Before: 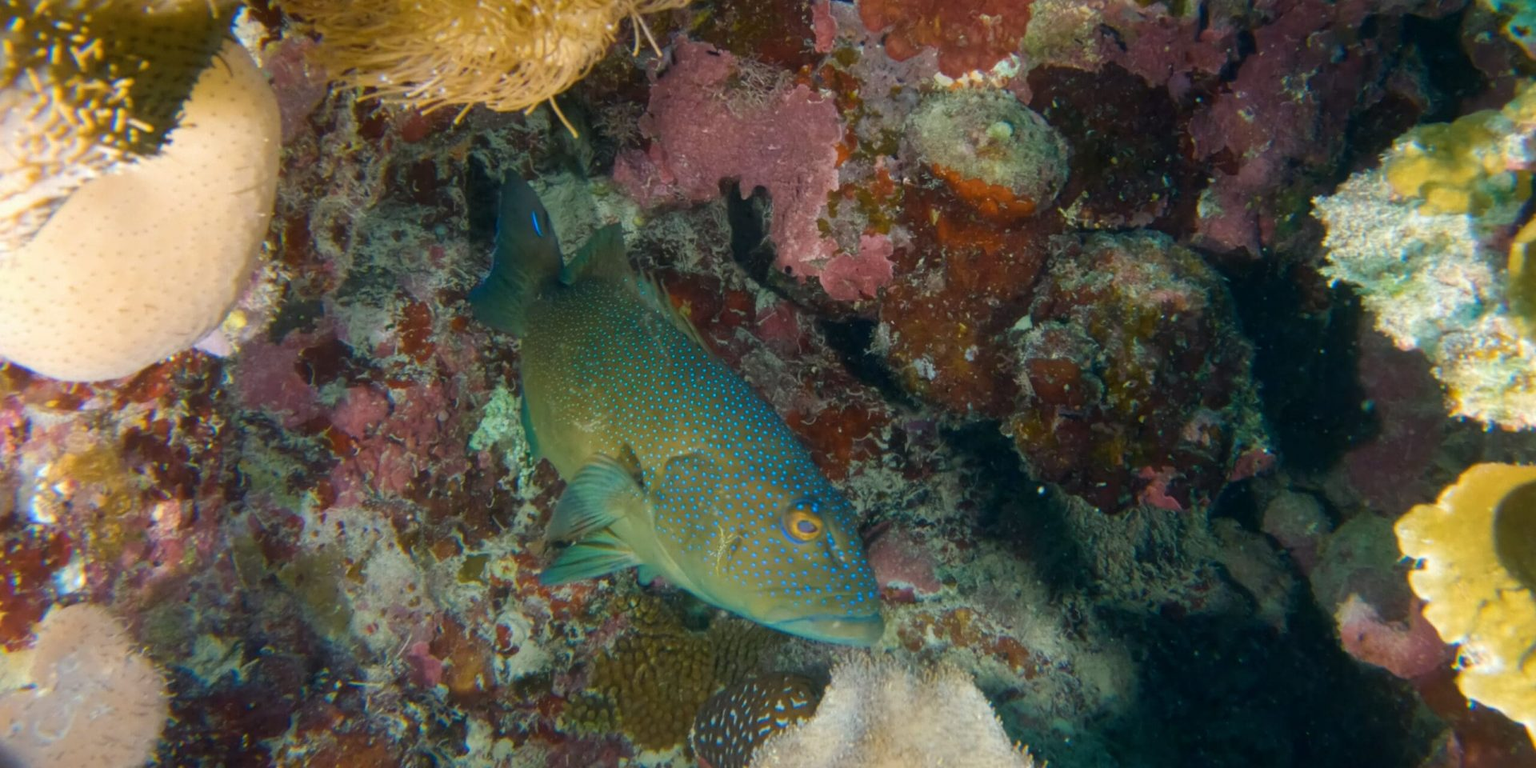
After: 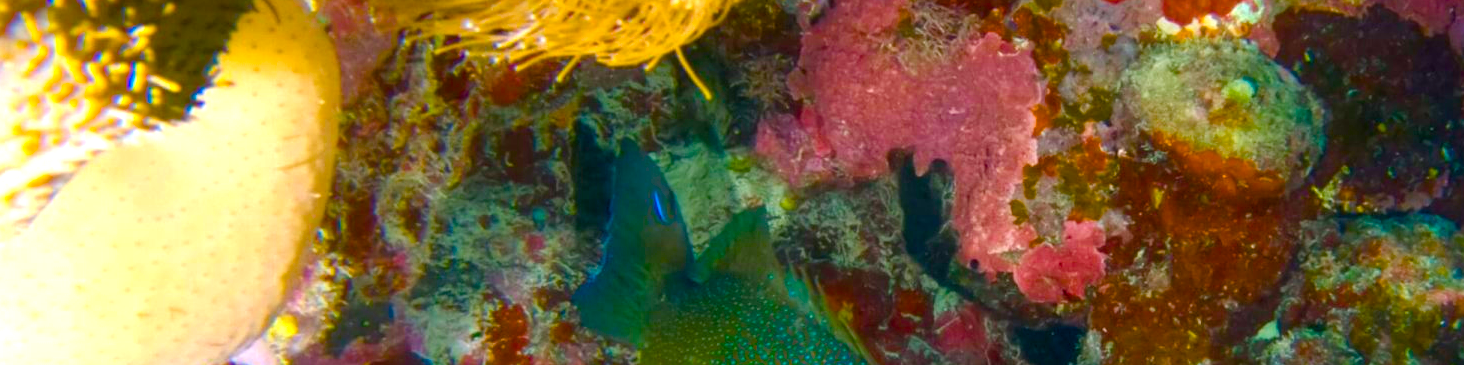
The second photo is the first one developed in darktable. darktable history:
color balance rgb: linear chroma grading › global chroma 25%, perceptual saturation grading › global saturation 45%, perceptual saturation grading › highlights -50%, perceptual saturation grading › shadows 30%, perceptual brilliance grading › global brilliance 18%, global vibrance 40%
crop: left 0.579%, top 7.627%, right 23.167%, bottom 54.275%
